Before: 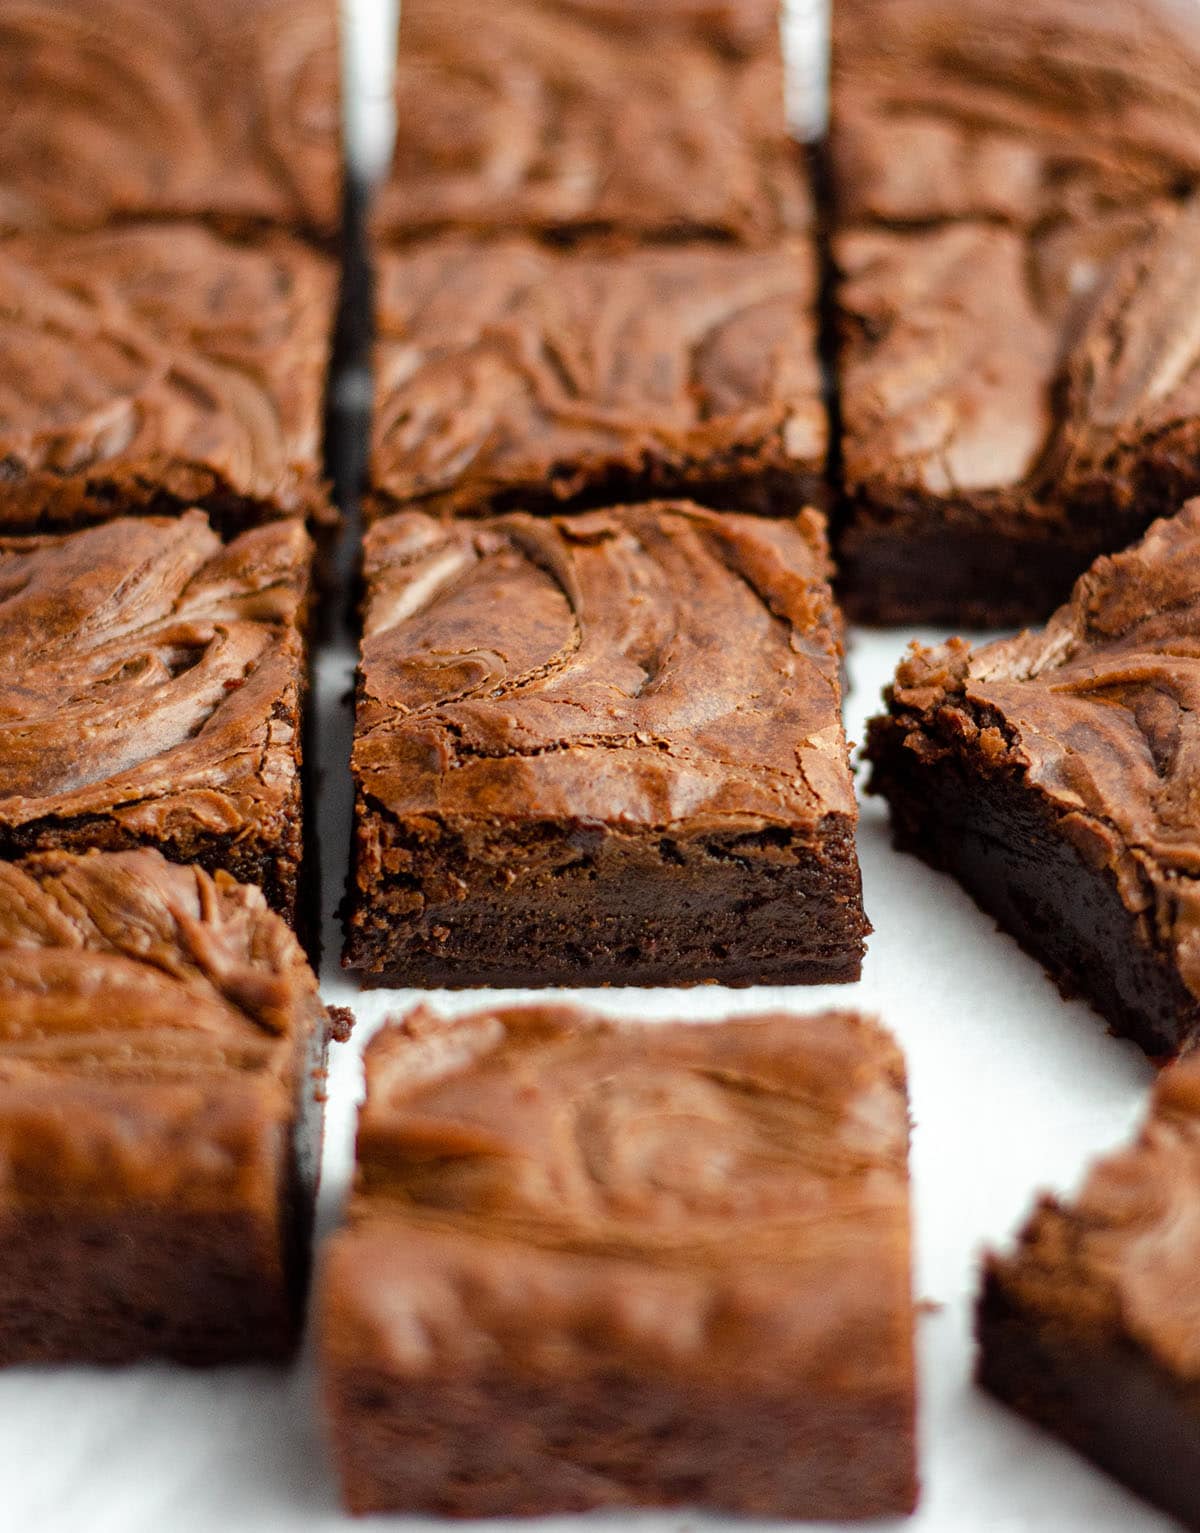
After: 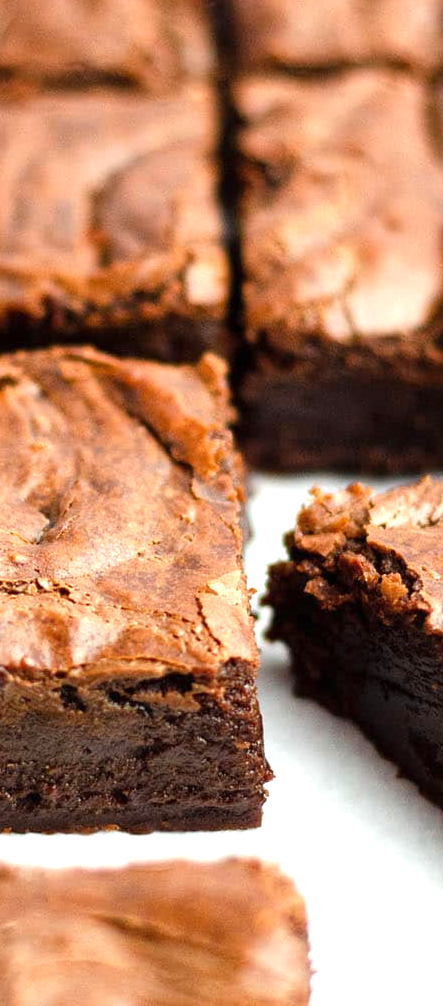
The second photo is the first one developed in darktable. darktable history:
tone equalizer: on, module defaults
exposure: black level correction 0, exposure 0.7 EV, compensate exposure bias true, compensate highlight preservation false
crop and rotate: left 49.936%, top 10.094%, right 13.136%, bottom 24.256%
